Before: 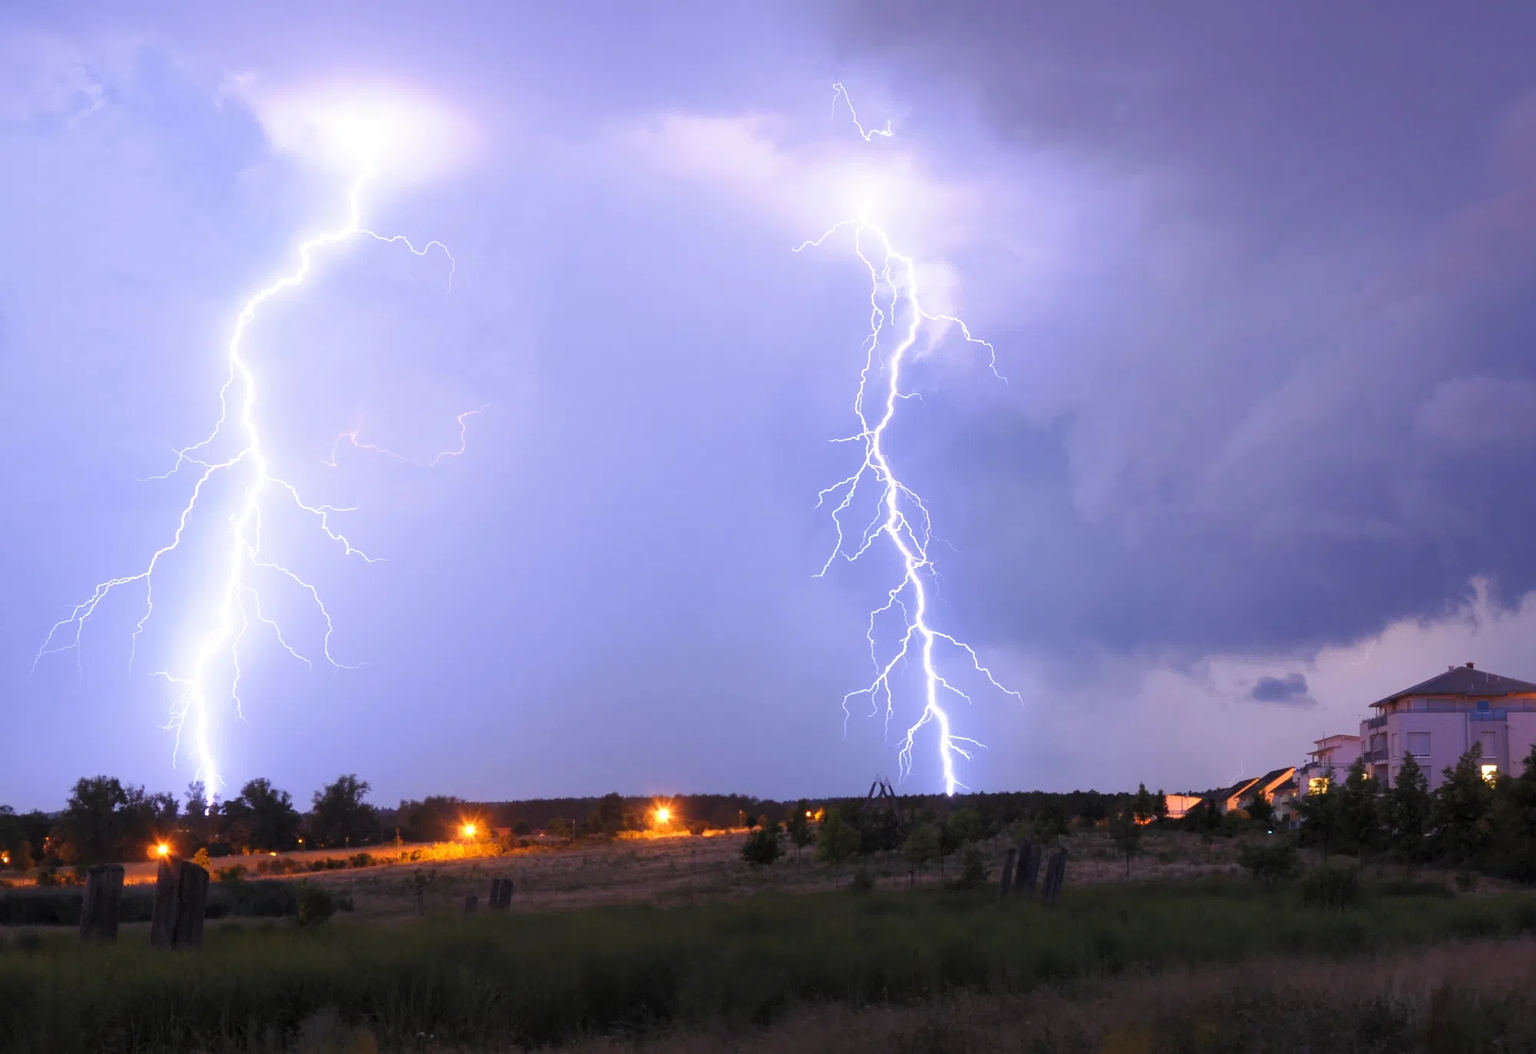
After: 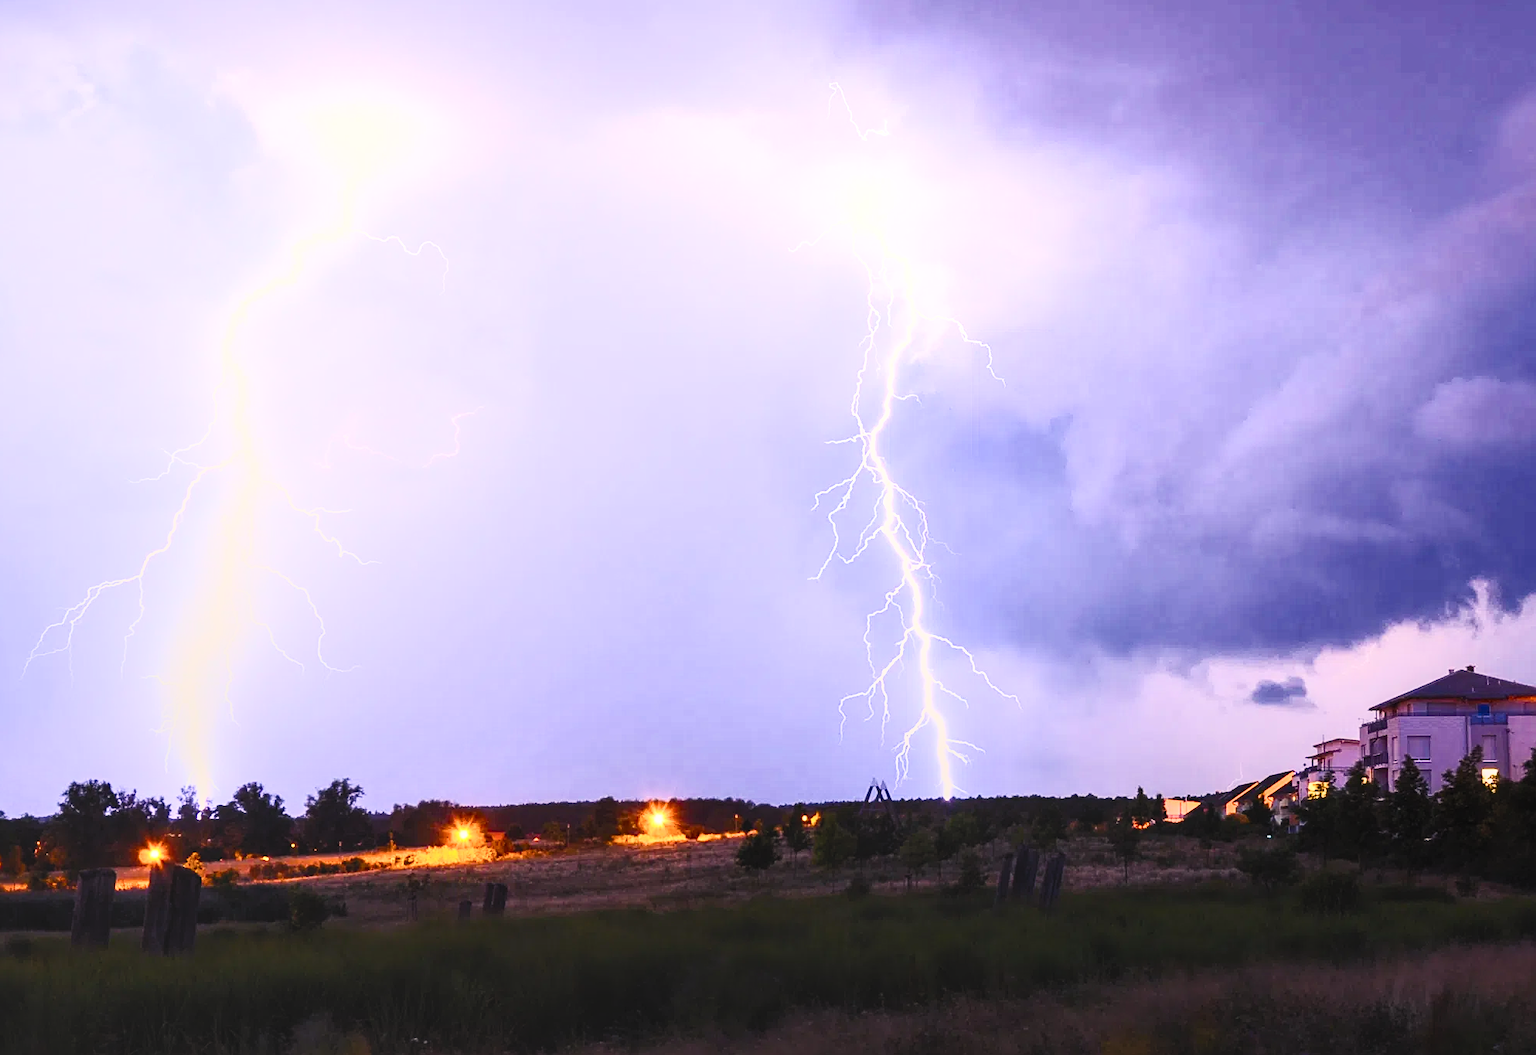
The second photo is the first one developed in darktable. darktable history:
filmic rgb: black relative exposure -7.65 EV, white relative exposure 4.56 EV, hardness 3.61, contrast 1.05
color balance rgb: shadows lift › chroma 2%, shadows lift › hue 247.2°, power › chroma 0.3%, power › hue 25.2°, highlights gain › chroma 3%, highlights gain › hue 60°, global offset › luminance 0.75%, perceptual saturation grading › global saturation 20%, perceptual saturation grading › highlights -20%, perceptual saturation grading › shadows 30%, global vibrance 20%
sharpen: on, module defaults
crop and rotate: left 0.614%, top 0.179%, bottom 0.309%
local contrast: detail 130%
contrast brightness saturation: contrast 0.62, brightness 0.34, saturation 0.14
